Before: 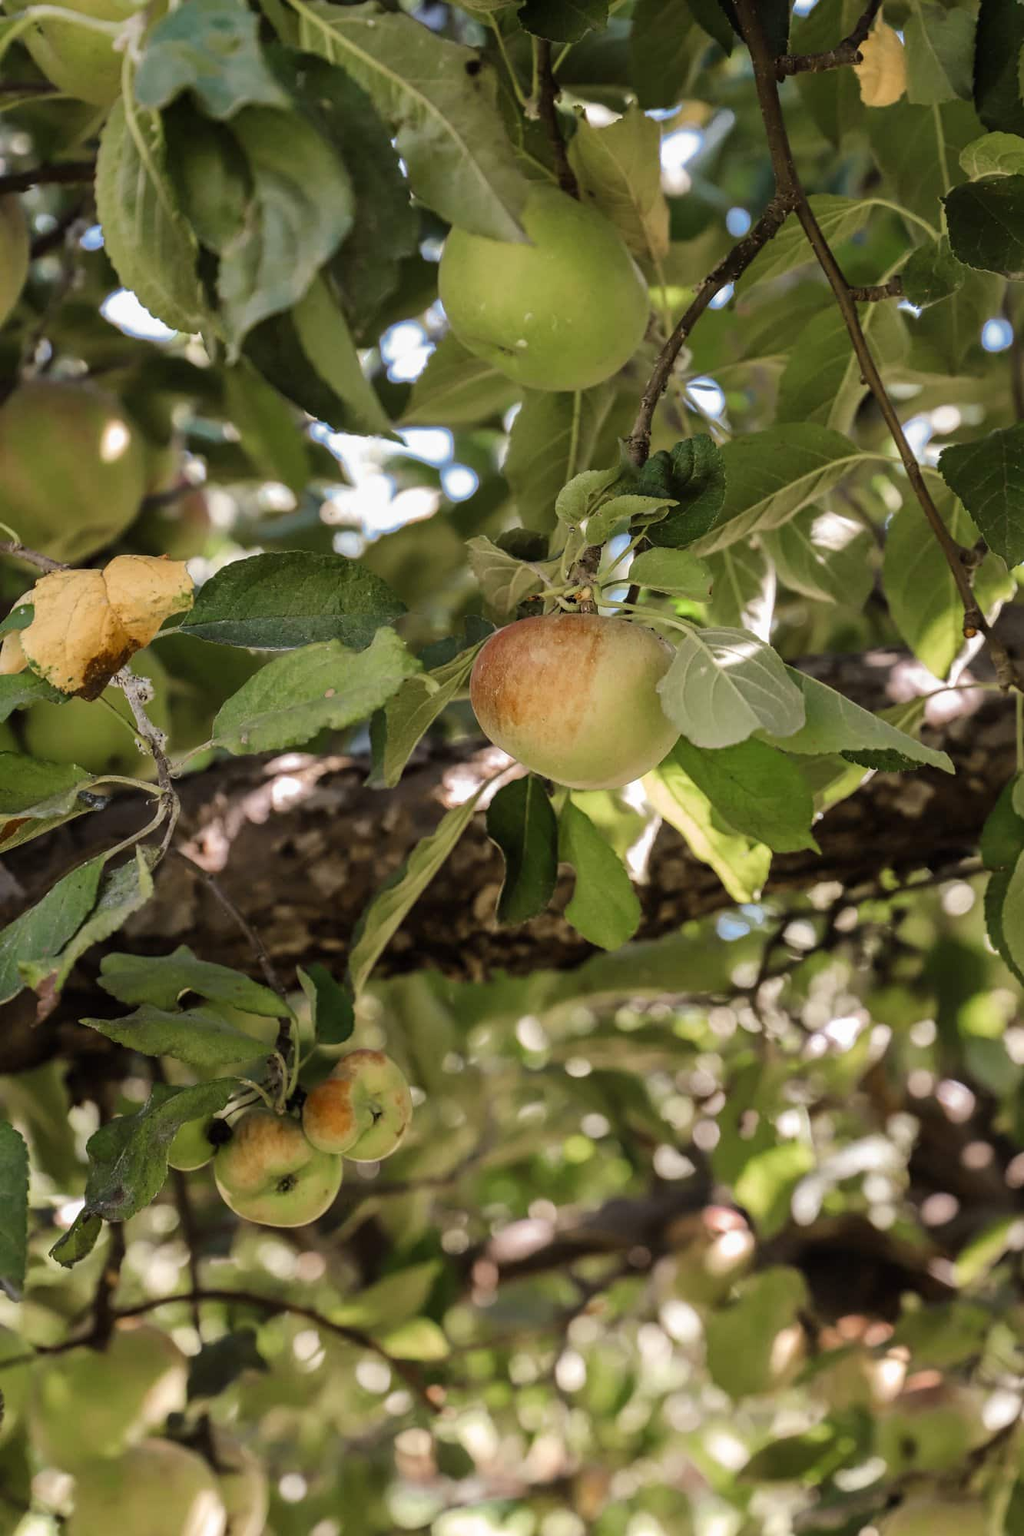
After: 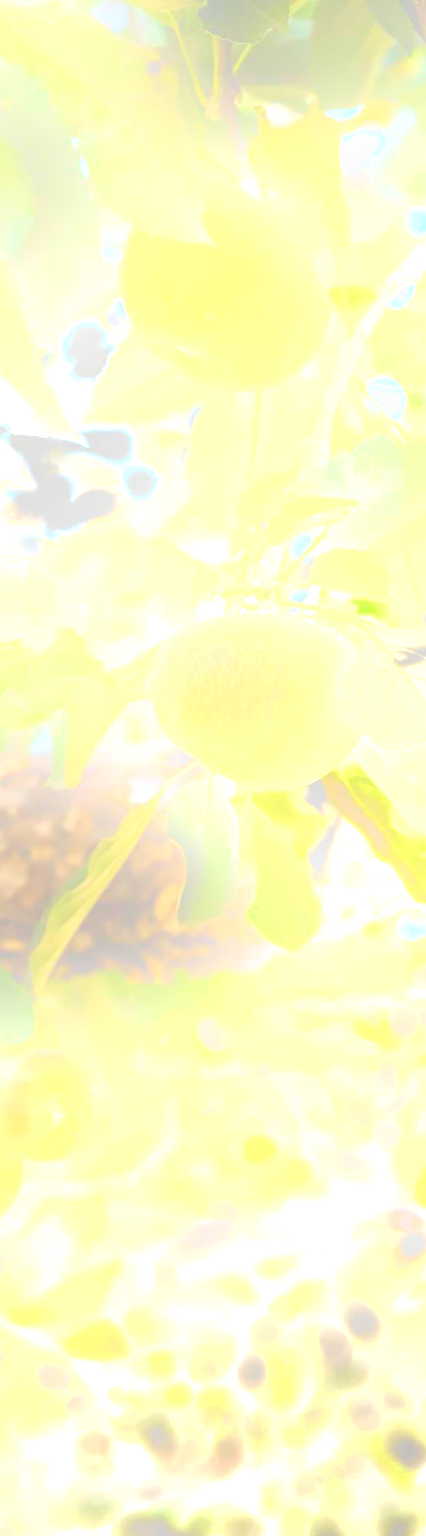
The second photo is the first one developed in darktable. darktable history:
exposure: black level correction 0, exposure 1 EV, compensate exposure bias true, compensate highlight preservation false
crop: left 31.229%, right 27.105%
local contrast: detail 130%
bloom: size 25%, threshold 5%, strength 90%
